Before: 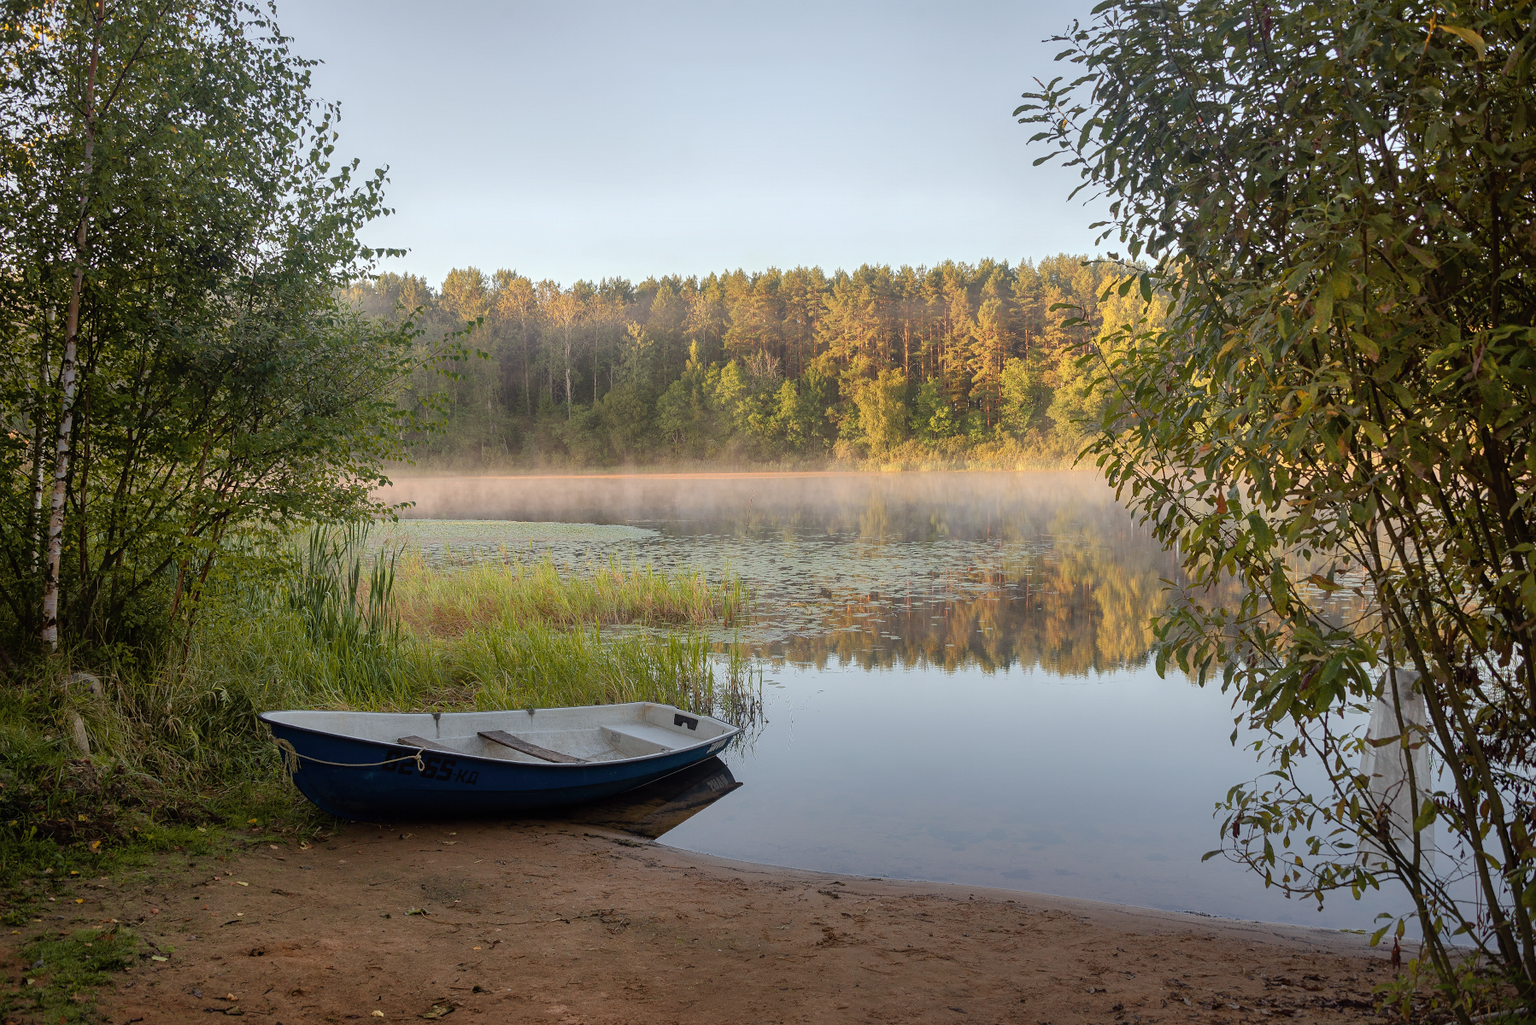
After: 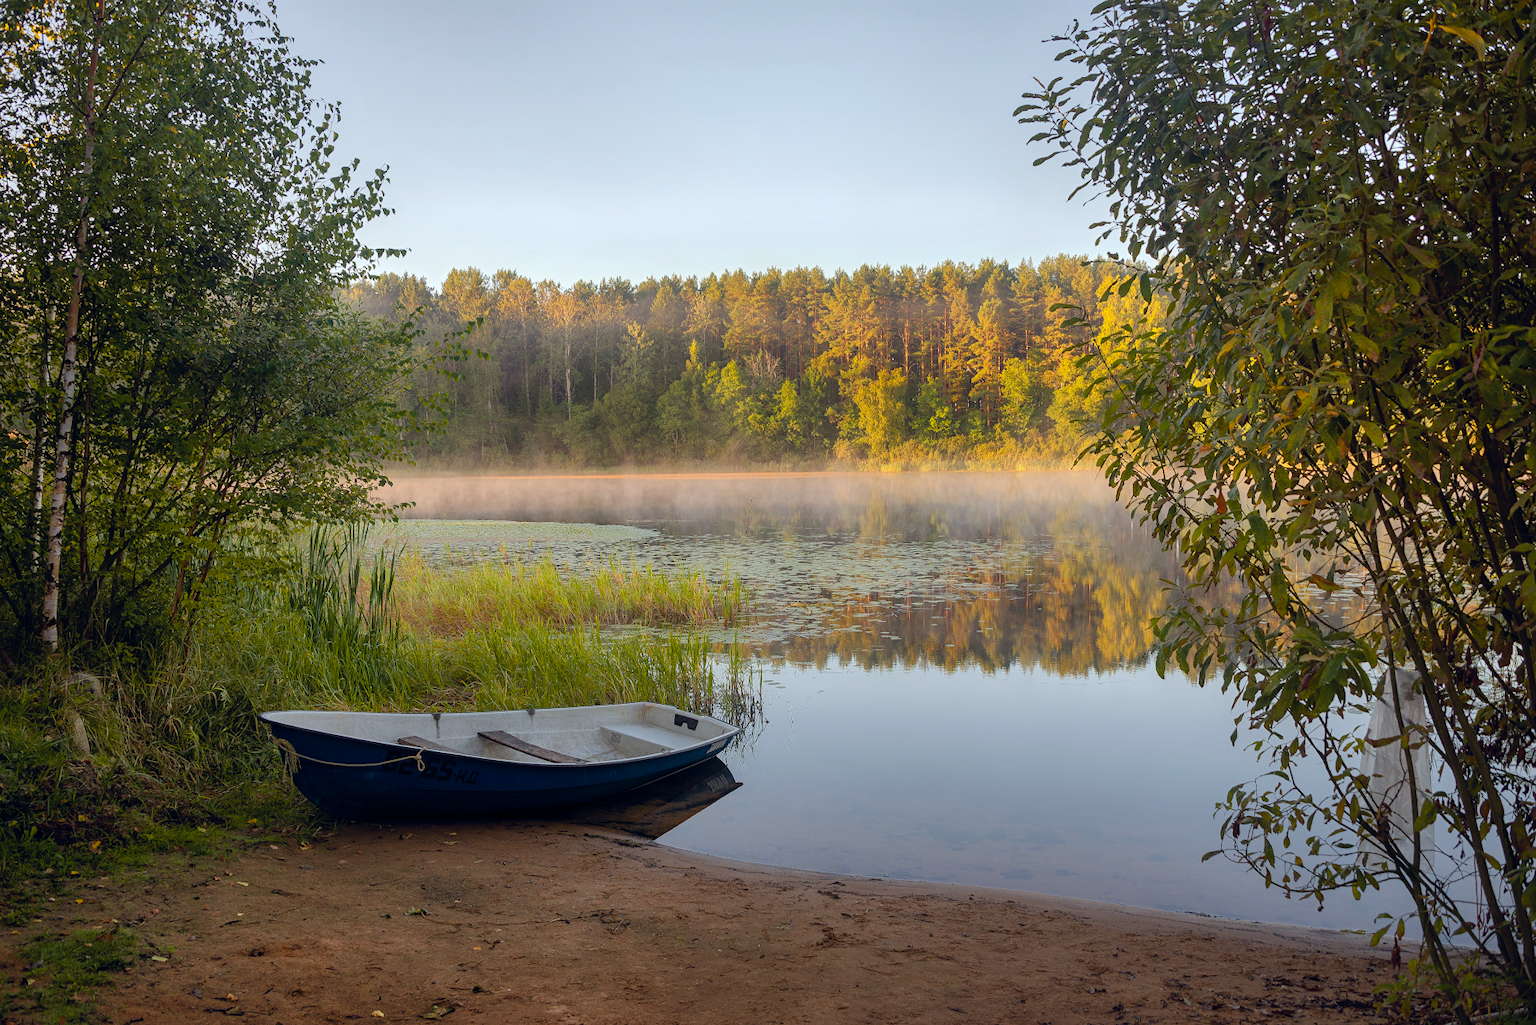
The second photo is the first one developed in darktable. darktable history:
color balance rgb: shadows lift › luminance -20.066%, global offset › chroma 0.055%, global offset › hue 254.06°, perceptual saturation grading › global saturation 25.467%
